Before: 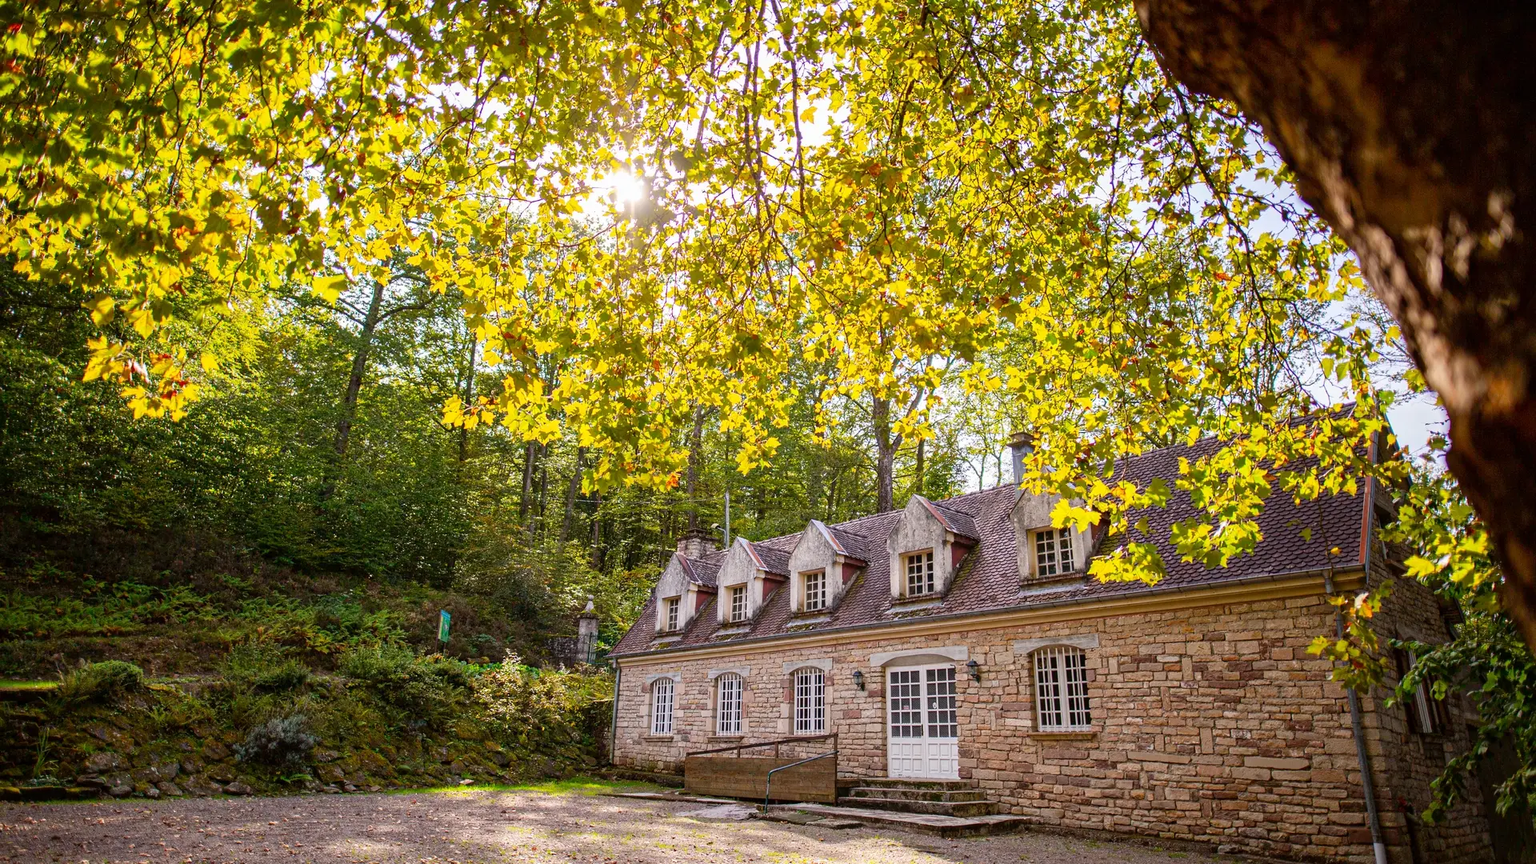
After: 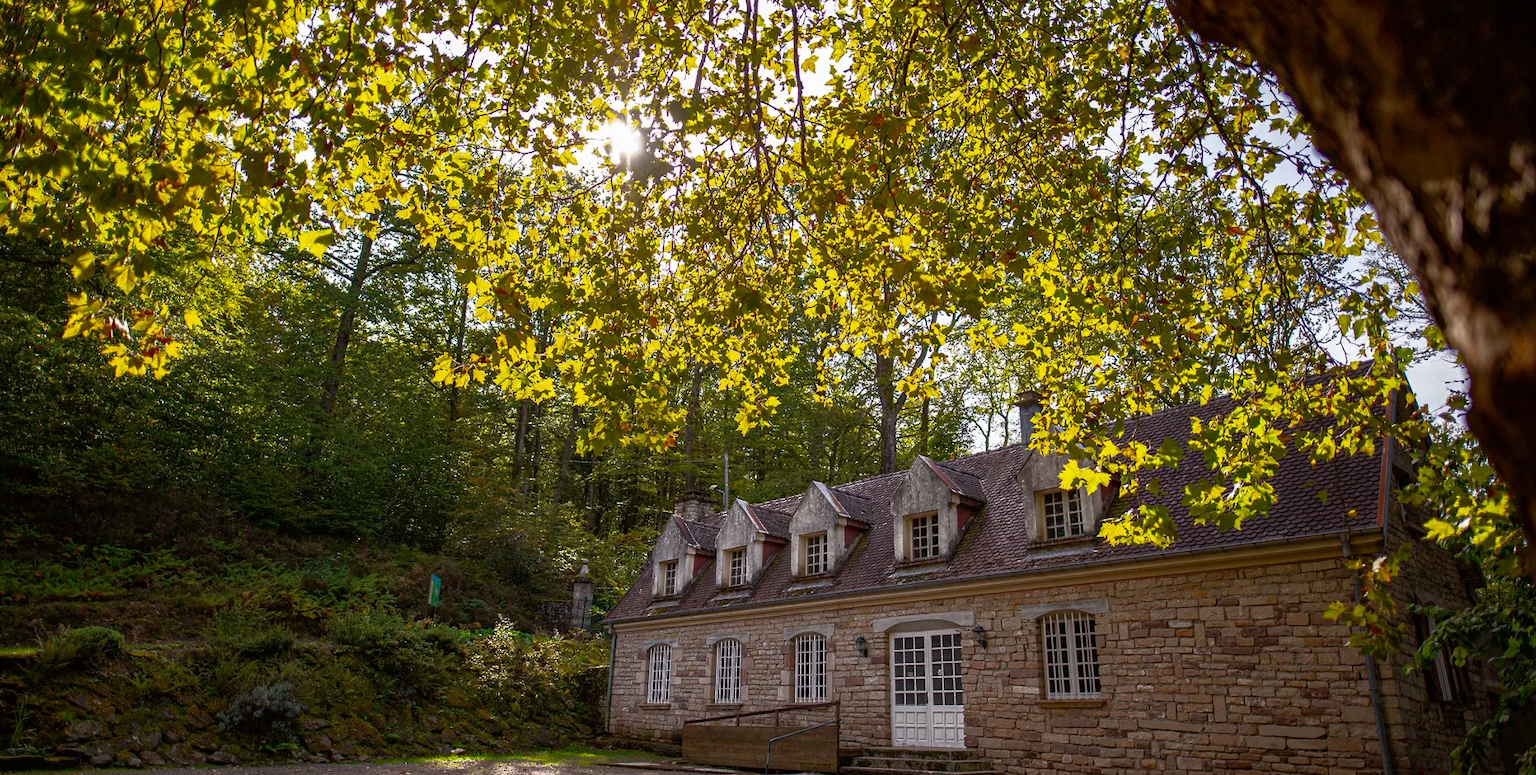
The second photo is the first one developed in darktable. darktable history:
base curve: curves: ch0 [(0, 0) (0.564, 0.291) (0.802, 0.731) (1, 1)]
crop: left 1.507%, top 6.147%, right 1.379%, bottom 6.637%
